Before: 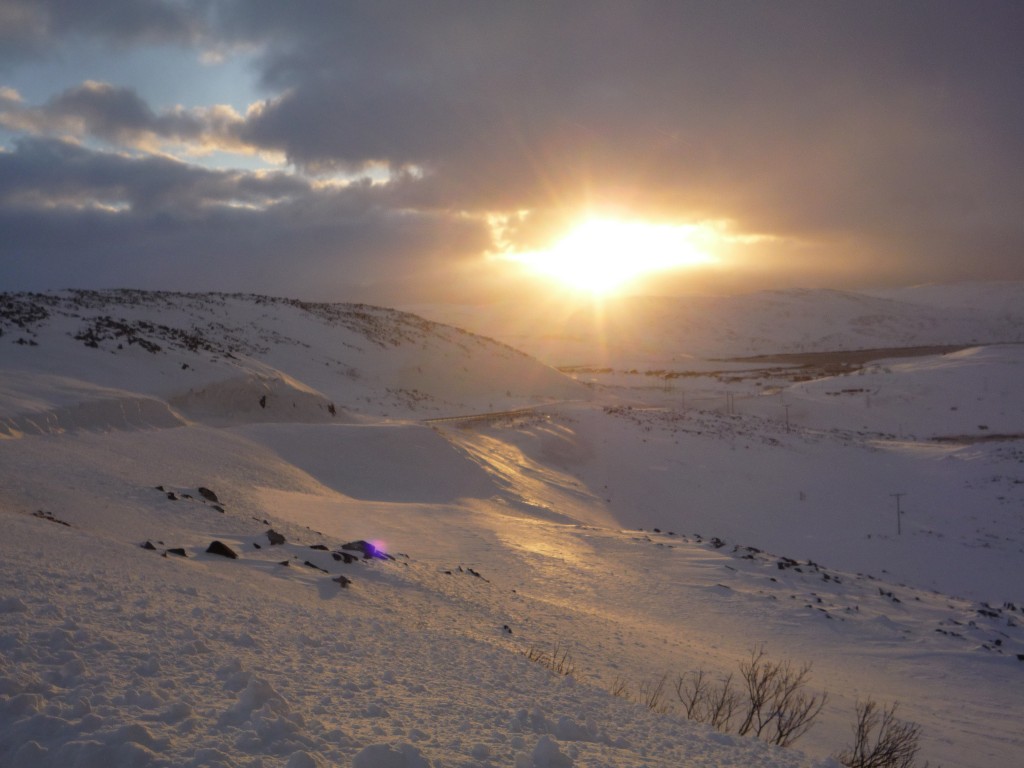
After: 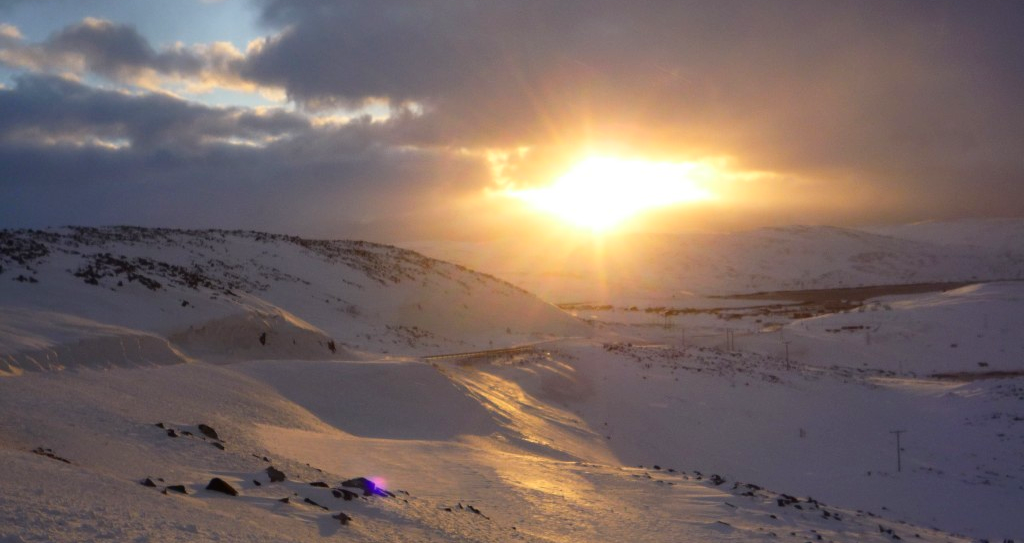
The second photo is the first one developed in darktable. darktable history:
contrast brightness saturation: contrast 0.18, saturation 0.3
crop and rotate: top 8.293%, bottom 20.996%
